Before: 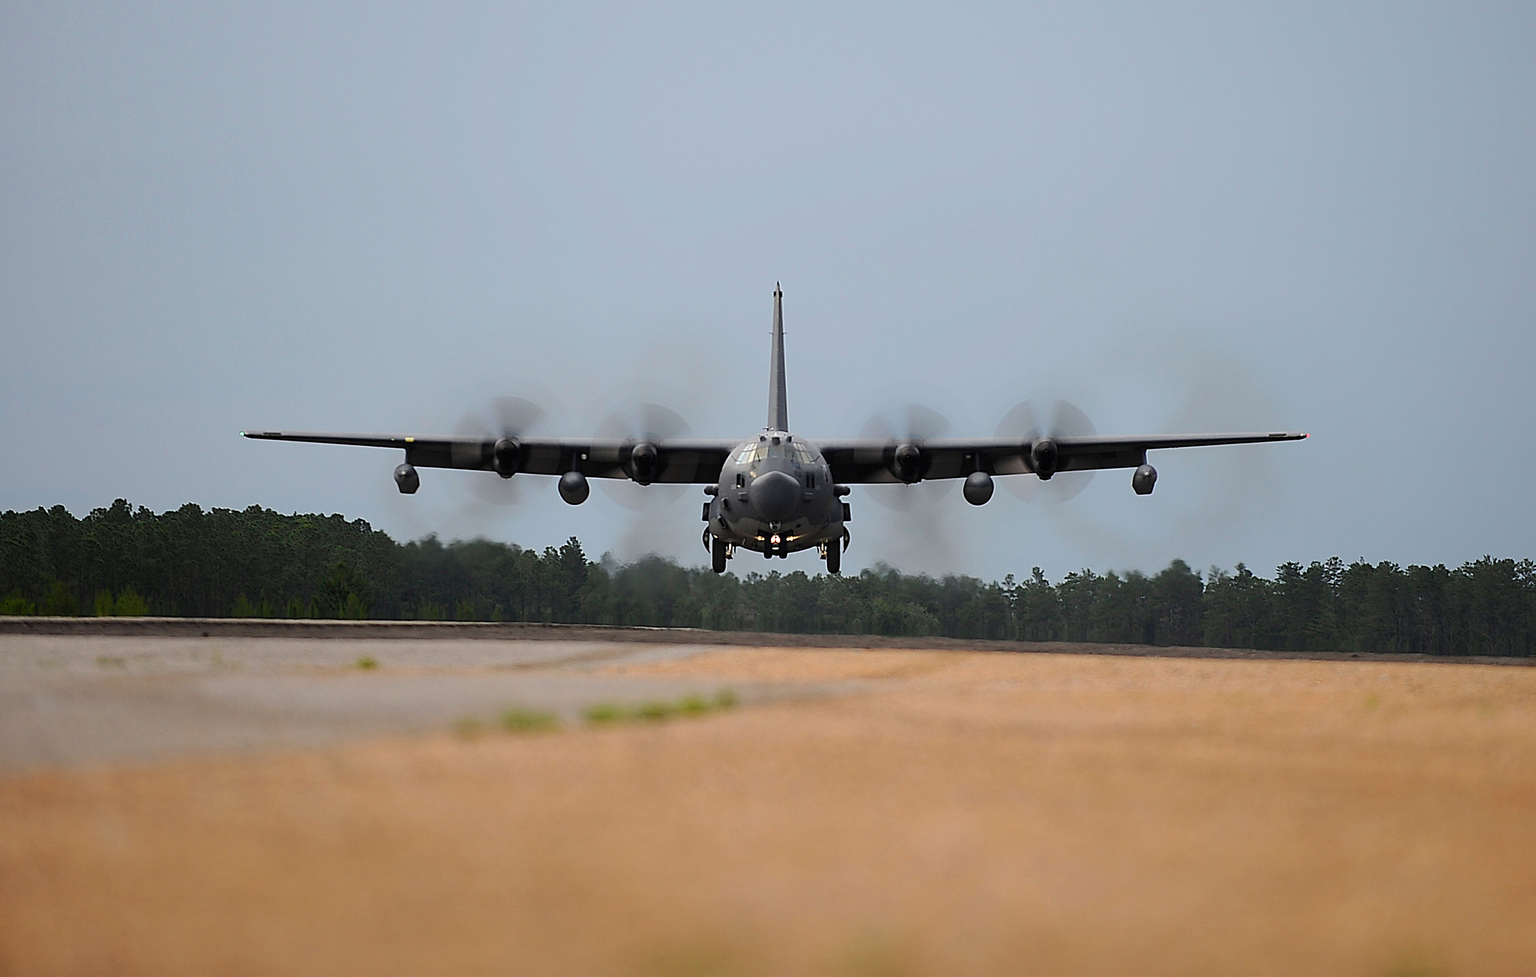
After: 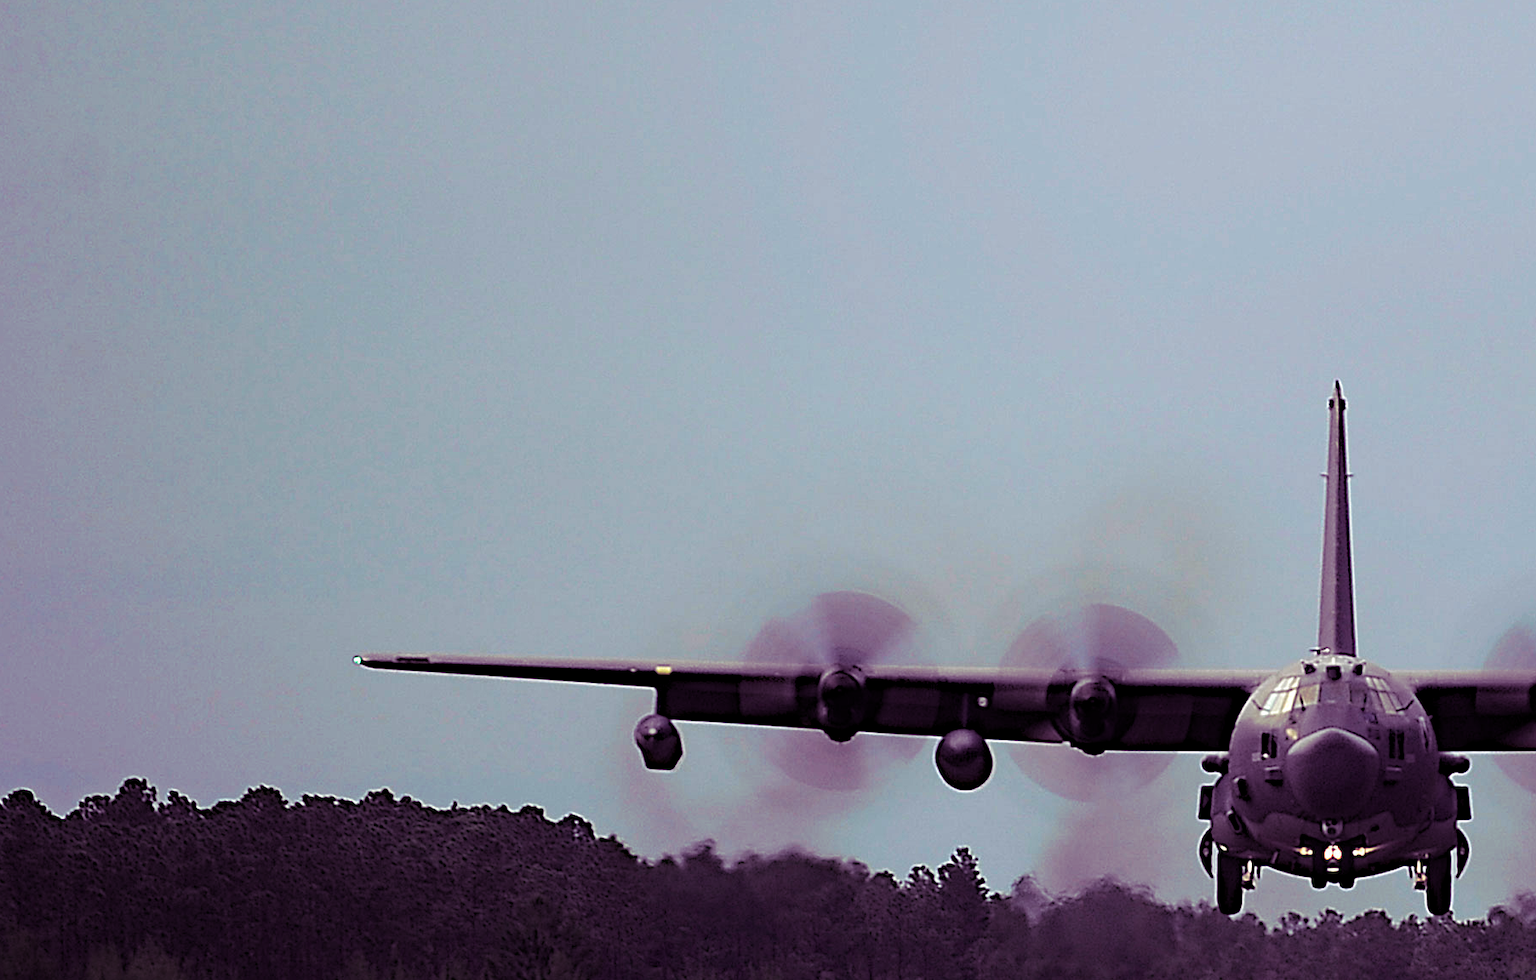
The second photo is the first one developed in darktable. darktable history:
crop and rotate: left 3.047%, top 7.509%, right 42.236%, bottom 37.598%
haze removal: strength 0.5, distance 0.43, compatibility mode true, adaptive false
split-toning: shadows › hue 277.2°, shadows › saturation 0.74
